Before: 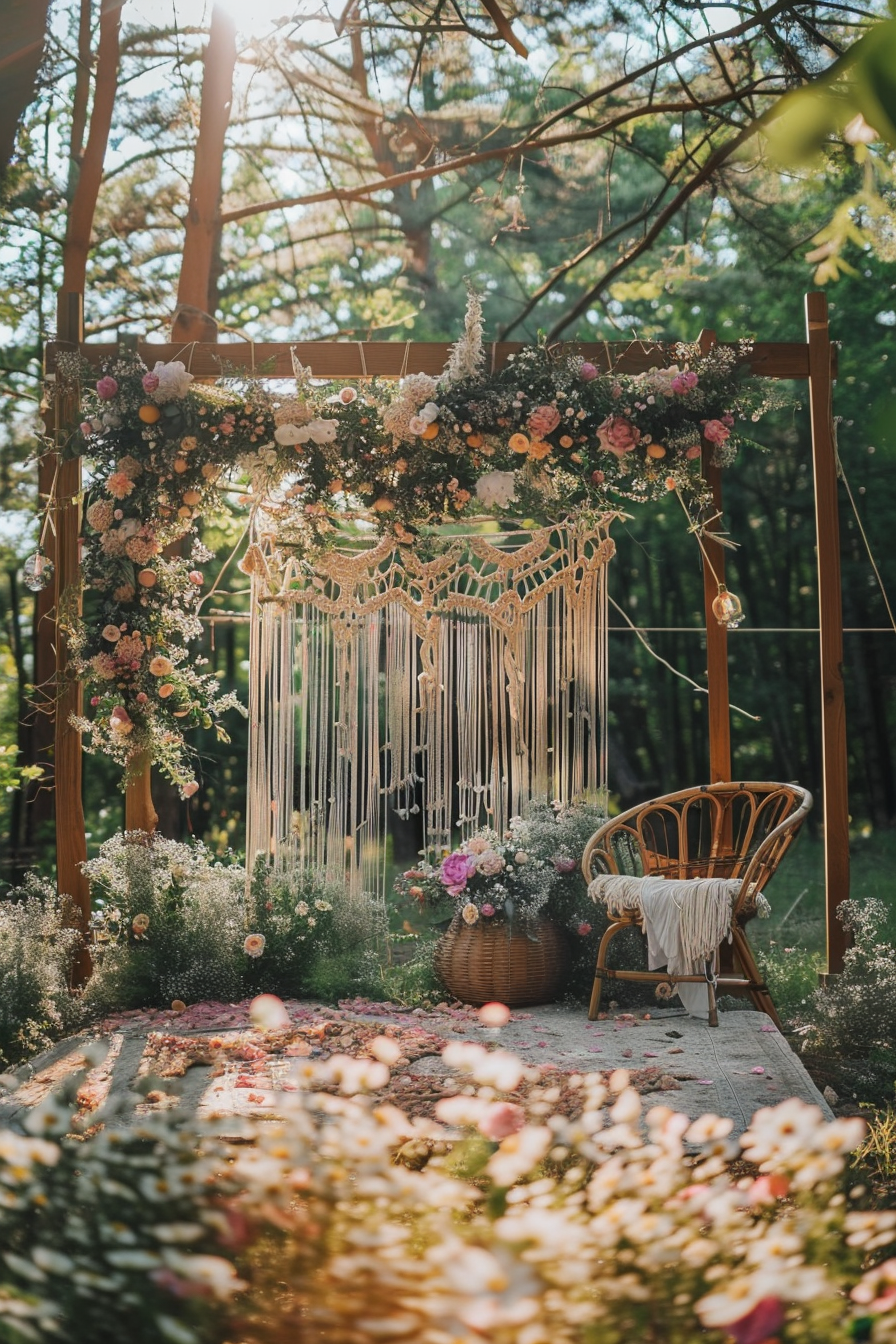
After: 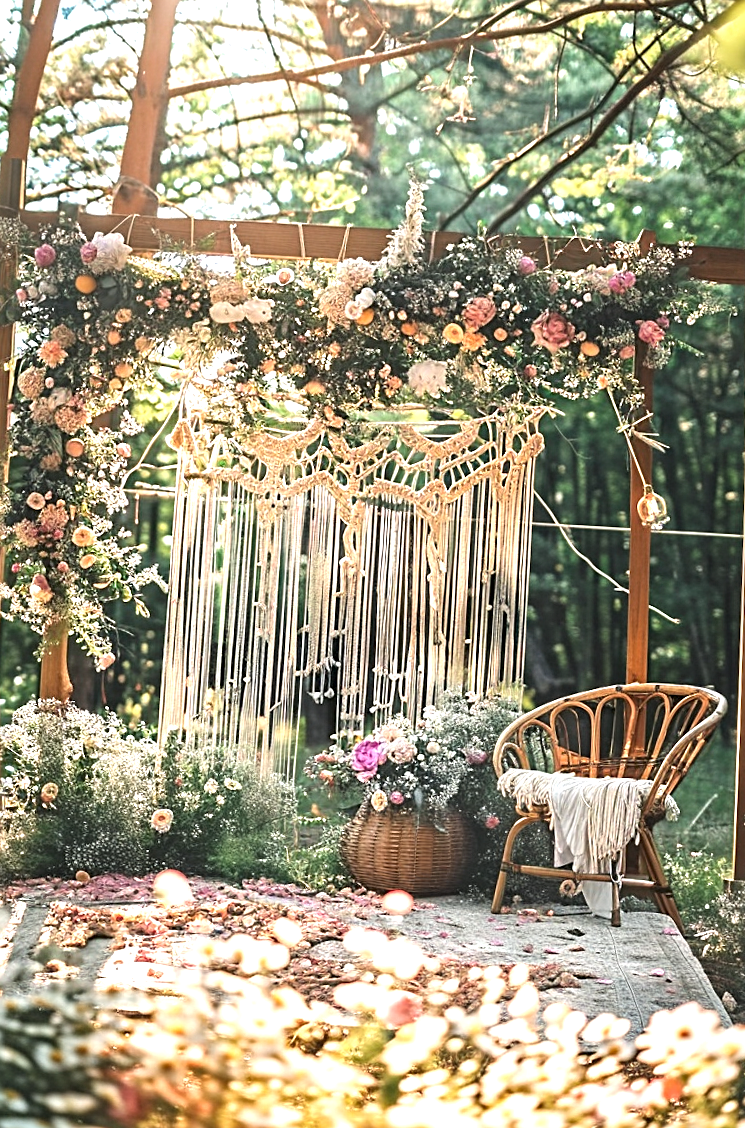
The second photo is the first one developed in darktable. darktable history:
sharpen: on, module defaults
crop and rotate: angle -3.12°, left 5.438%, top 5.163%, right 4.67%, bottom 4.136%
exposure: black level correction 0, exposure 1.2 EV, compensate highlight preservation false
contrast equalizer: octaves 7, y [[0.5, 0.501, 0.525, 0.597, 0.58, 0.514], [0.5 ×6], [0.5 ×6], [0 ×6], [0 ×6]]
